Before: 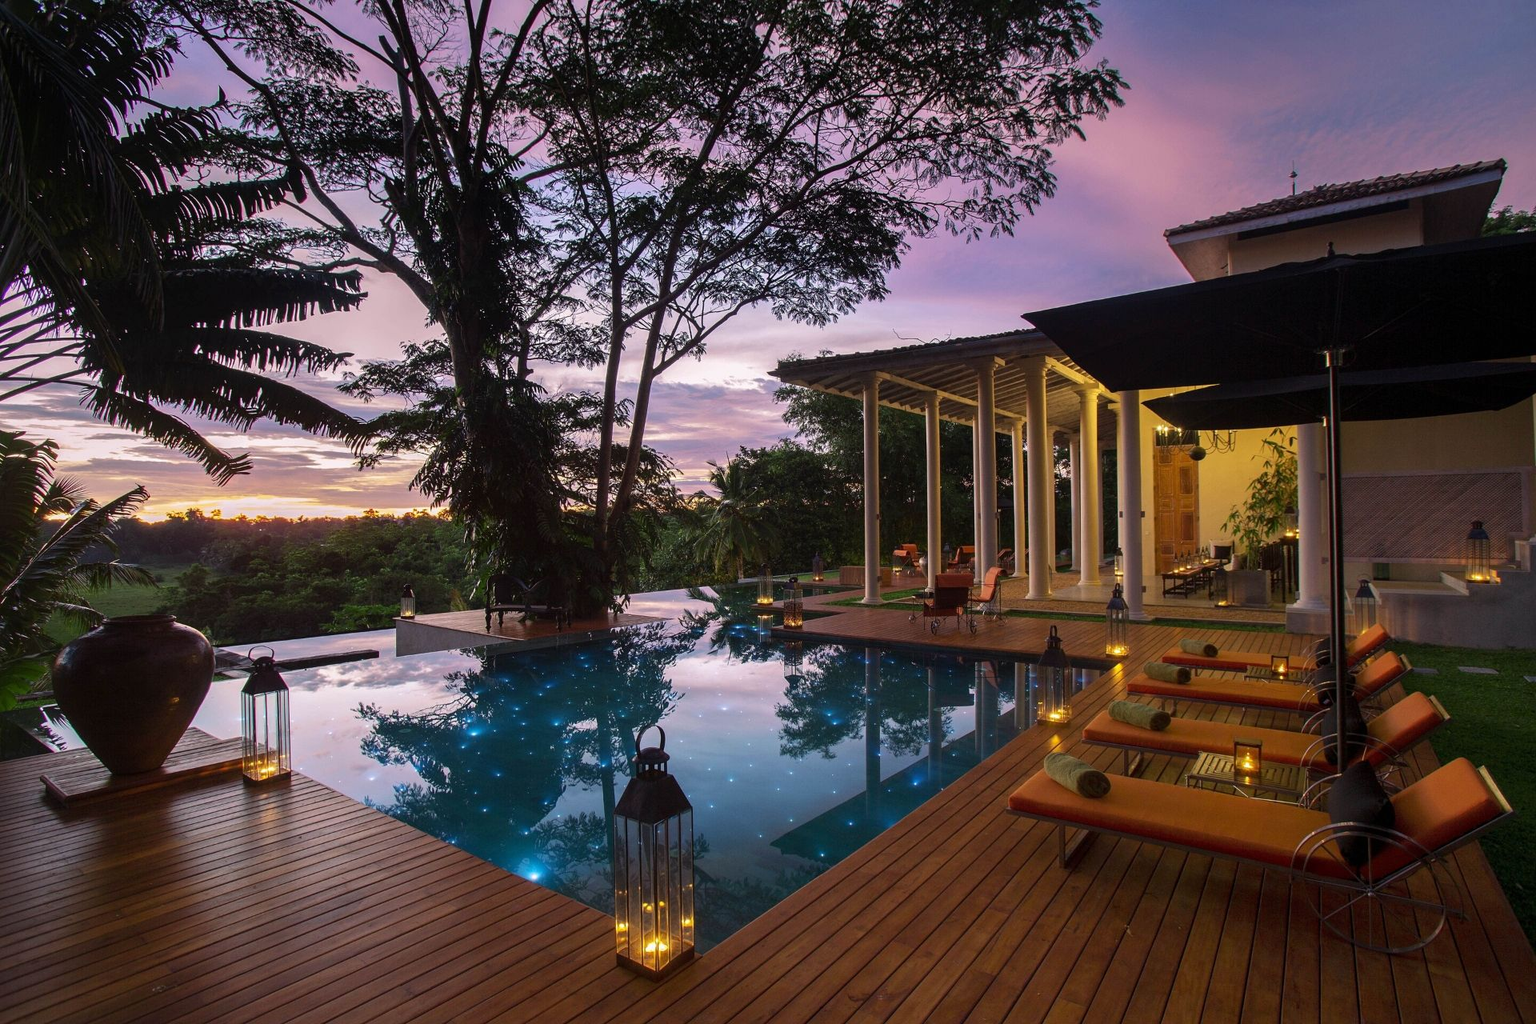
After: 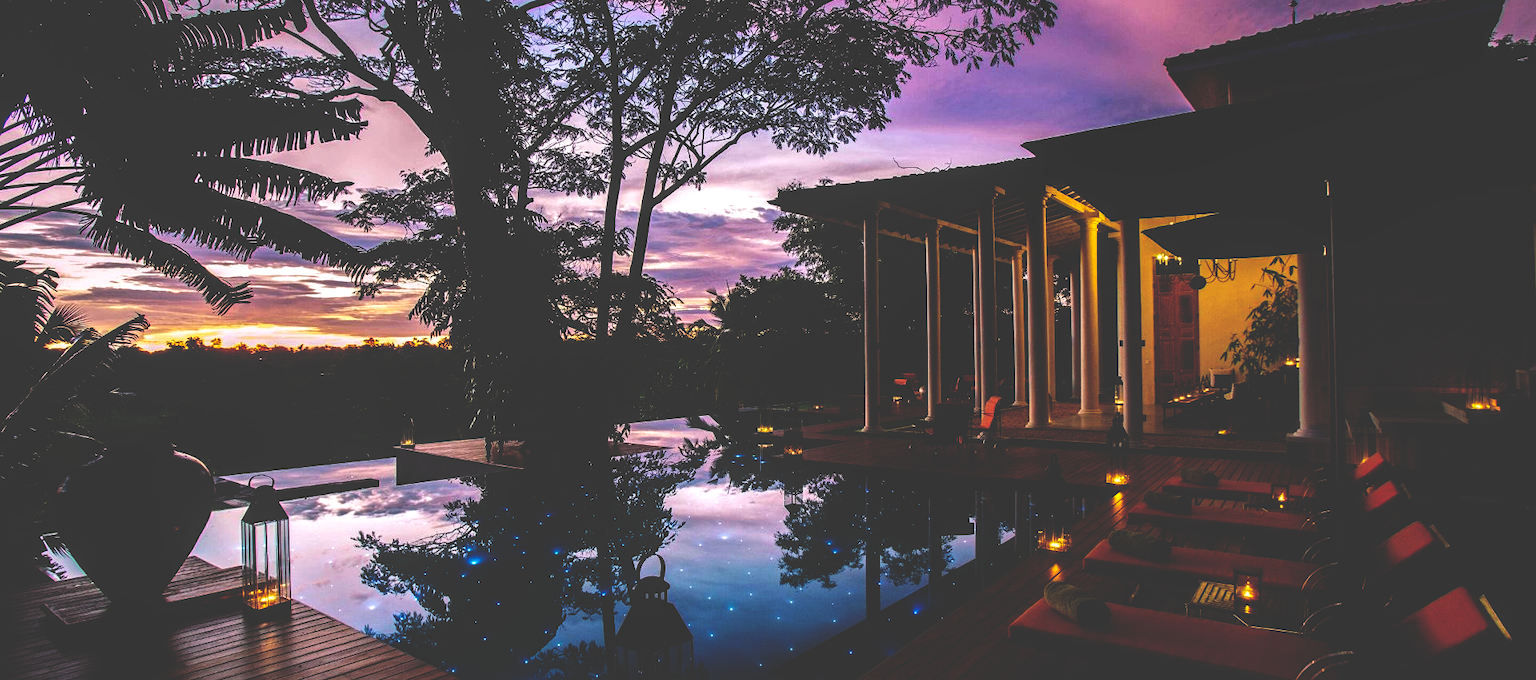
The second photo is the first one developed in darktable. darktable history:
base curve: curves: ch0 [(0, 0.036) (0.083, 0.04) (0.804, 1)], preserve colors none
local contrast: on, module defaults
crop: top 16.727%, bottom 16.727%
